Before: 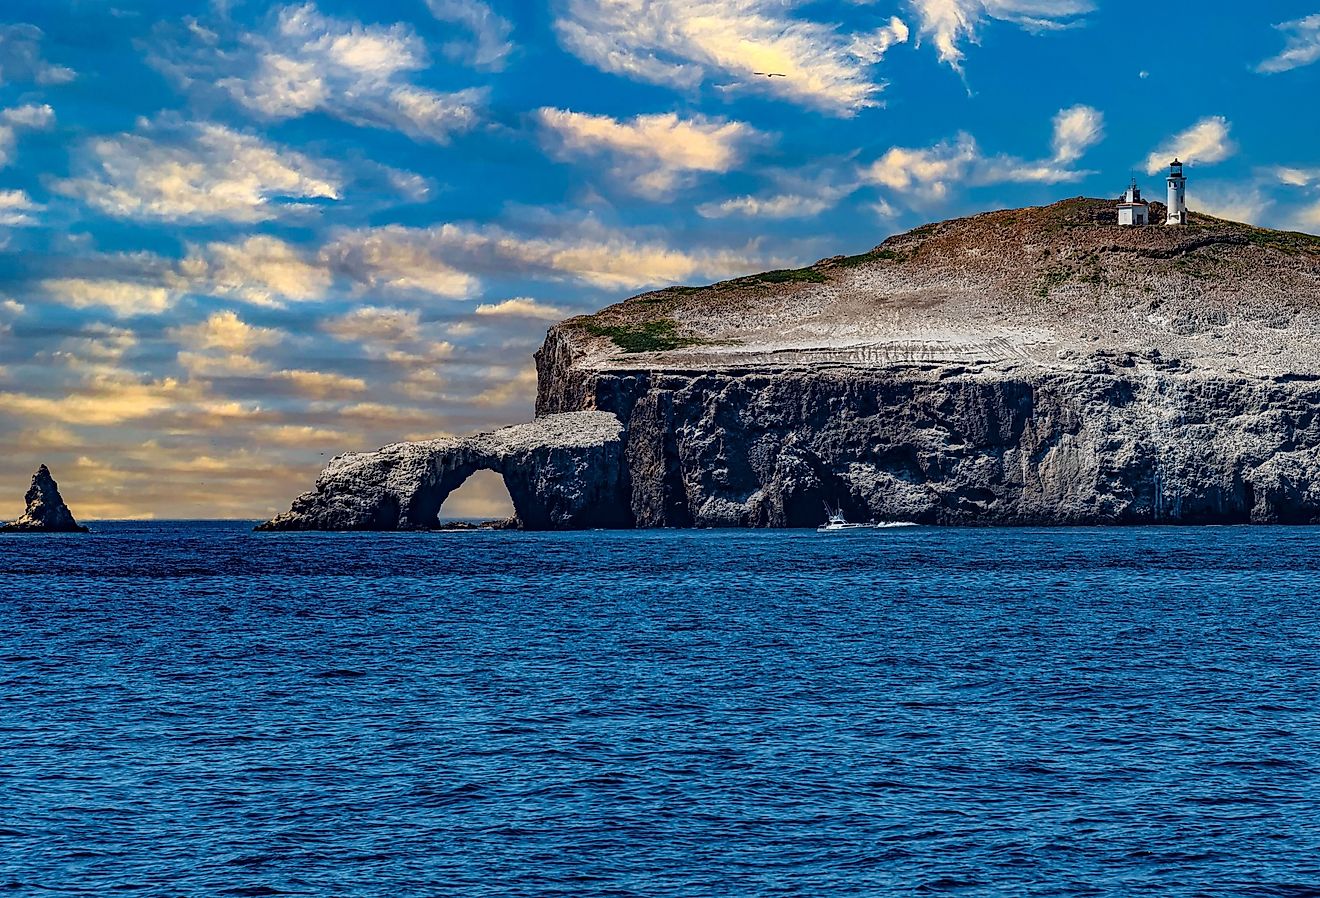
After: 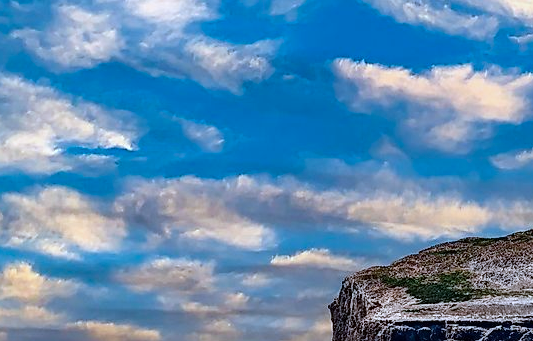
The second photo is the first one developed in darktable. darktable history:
color correction: highlights a* -1.84, highlights b* -18.11
crop: left 15.578%, top 5.458%, right 43.991%, bottom 56.552%
